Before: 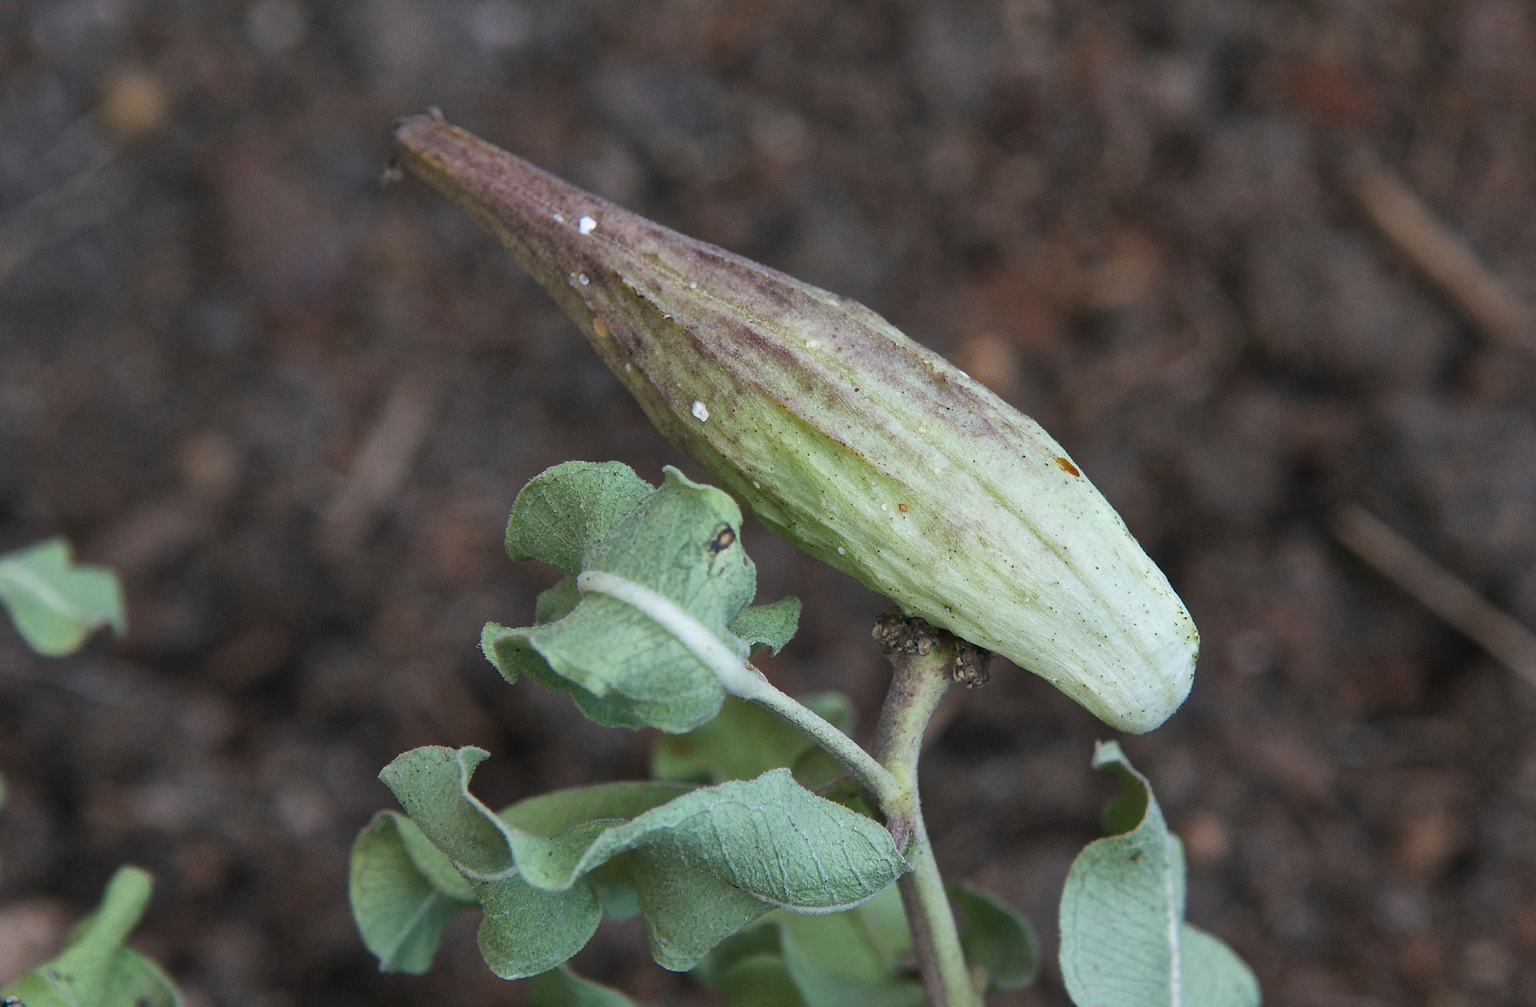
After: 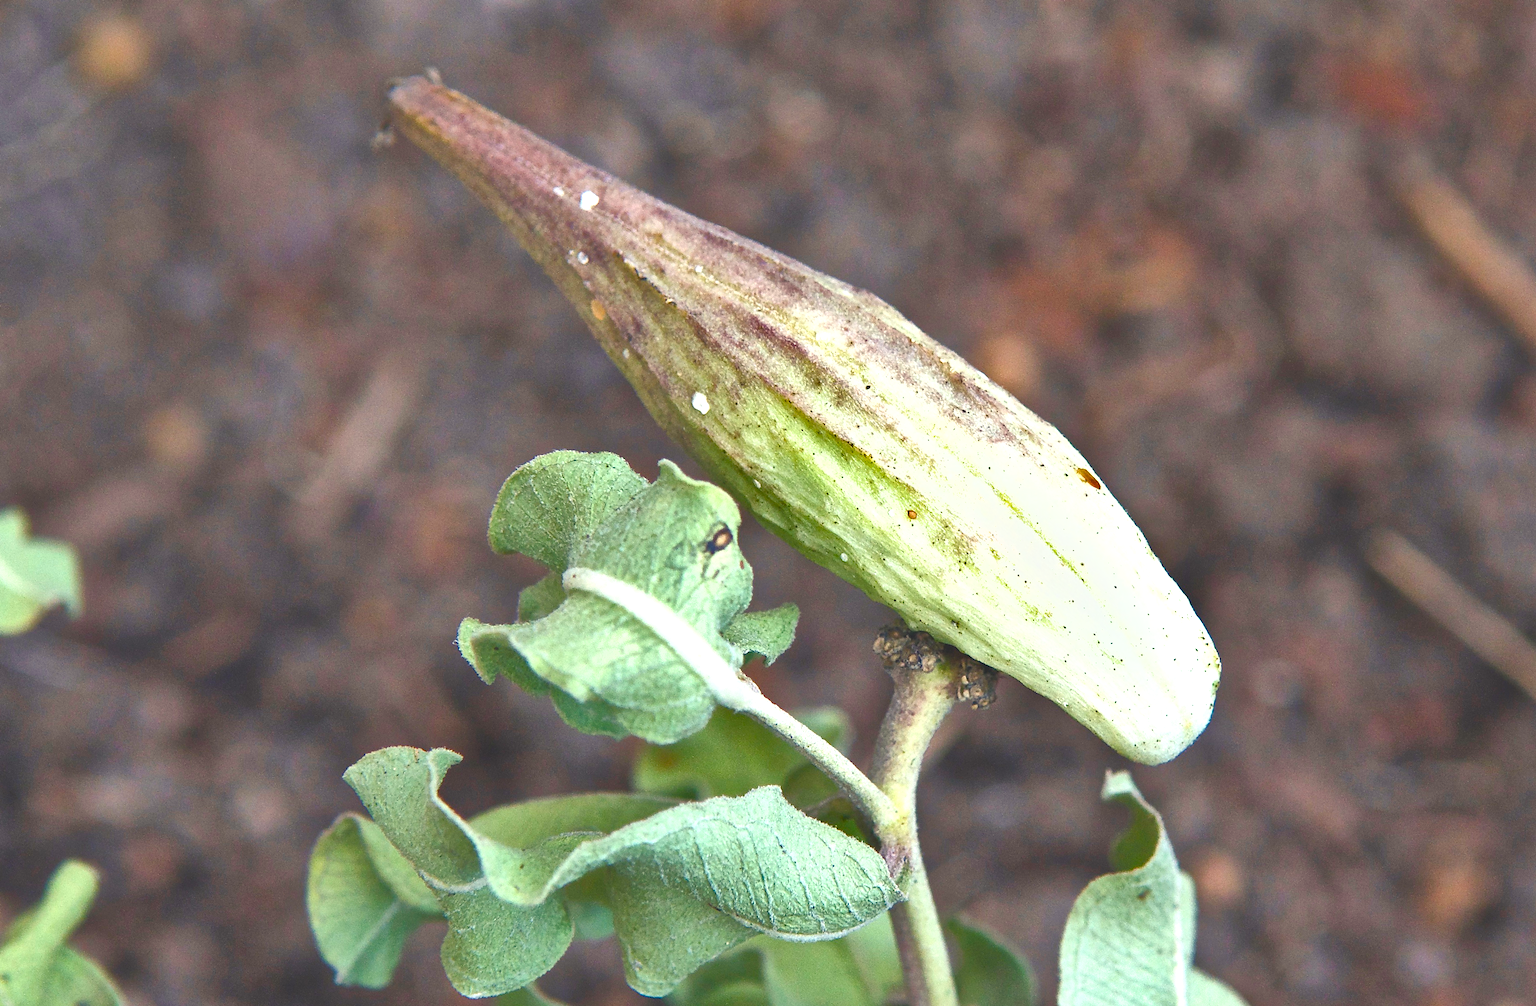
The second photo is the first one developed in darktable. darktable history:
crop and rotate: angle -2.38°
exposure: black level correction -0.002, exposure 1.115 EV, compensate highlight preservation false
shadows and highlights: shadows color adjustment 97.66%, soften with gaussian
color balance rgb: shadows lift › chroma 3%, shadows lift › hue 280.8°, power › hue 330°, highlights gain › chroma 3%, highlights gain › hue 75.6°, global offset › luminance 1.5%, perceptual saturation grading › global saturation 20%, perceptual saturation grading › highlights -25%, perceptual saturation grading › shadows 50%, global vibrance 30%
